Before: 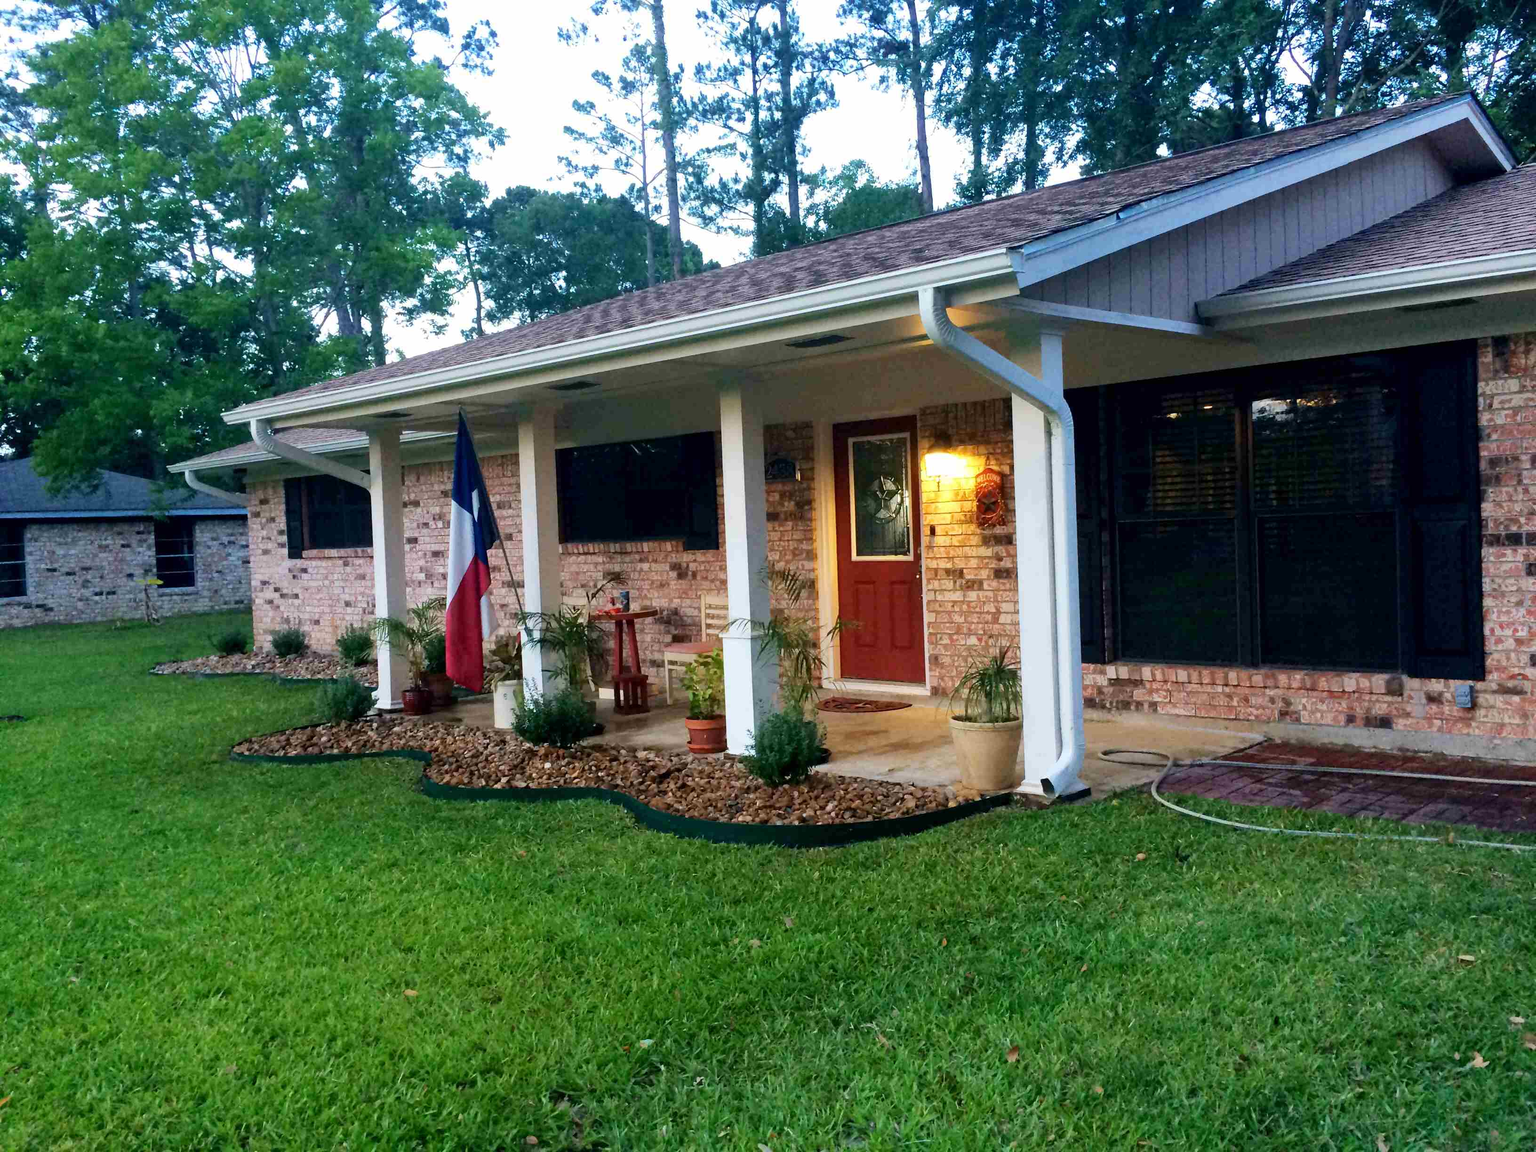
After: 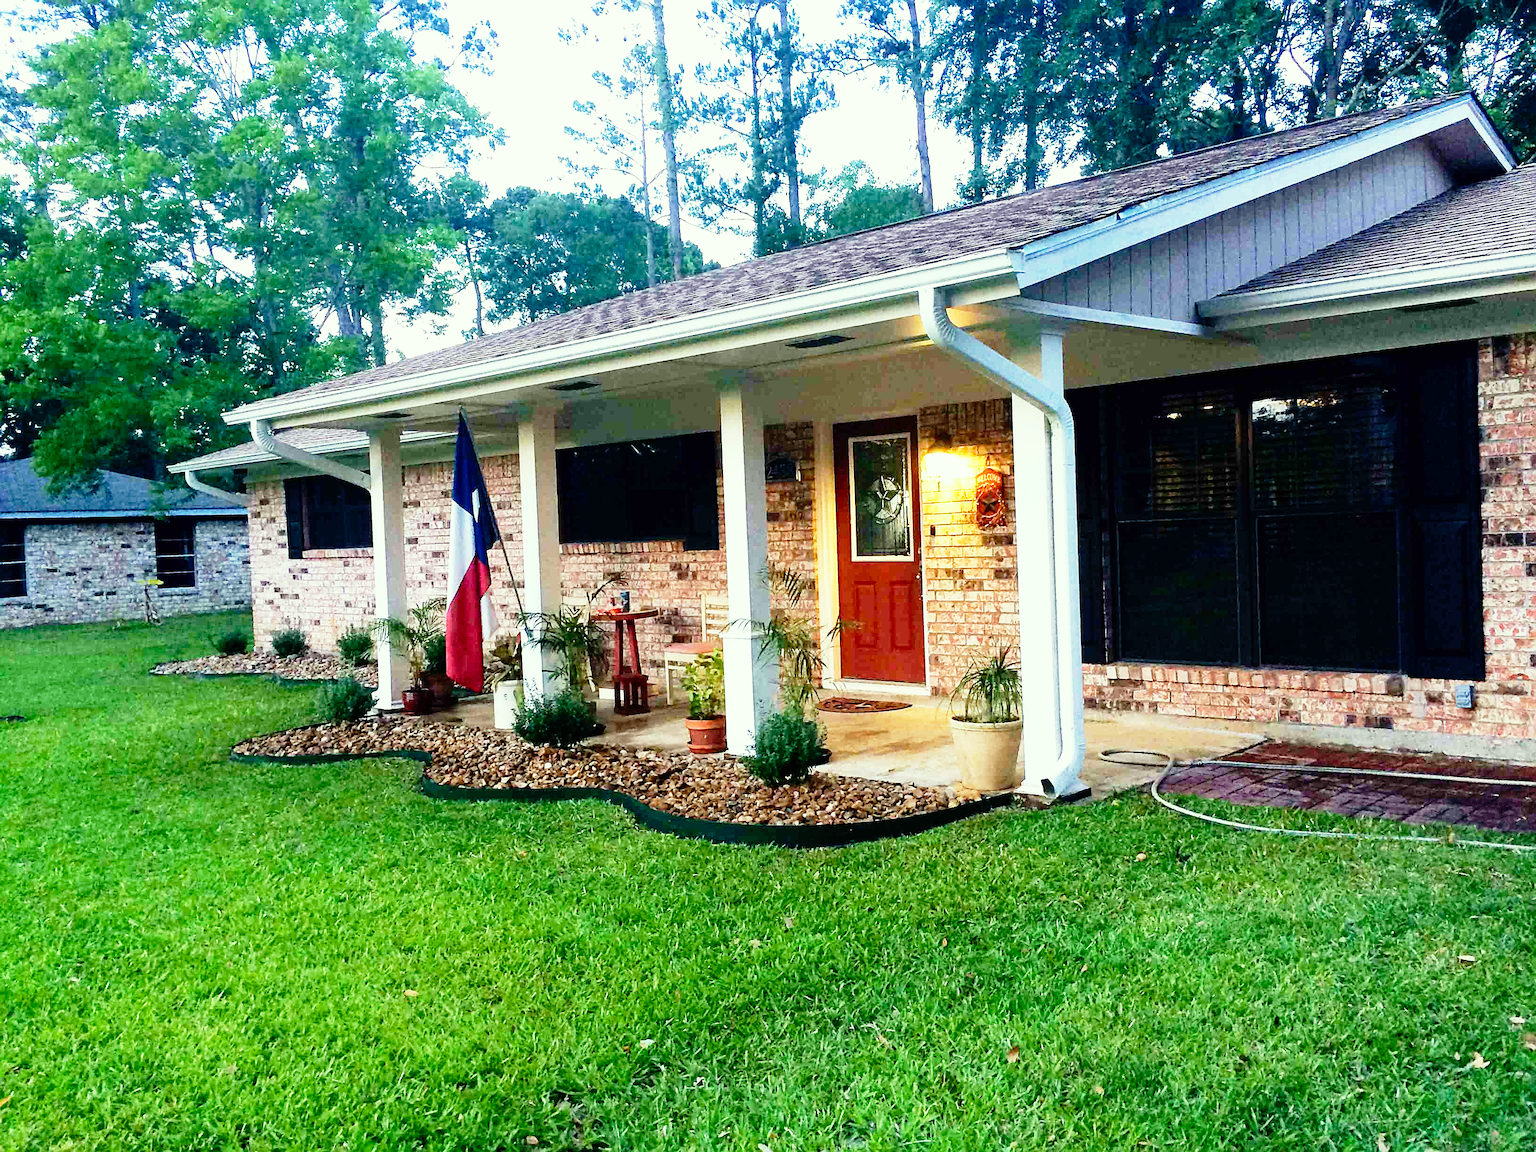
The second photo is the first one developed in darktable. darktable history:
sharpen: amount 0.901
color correction: highlights a* -4.73, highlights b* 5.06, saturation 0.97
base curve: curves: ch0 [(0, 0) (0.012, 0.01) (0.073, 0.168) (0.31, 0.711) (0.645, 0.957) (1, 1)], preserve colors none
